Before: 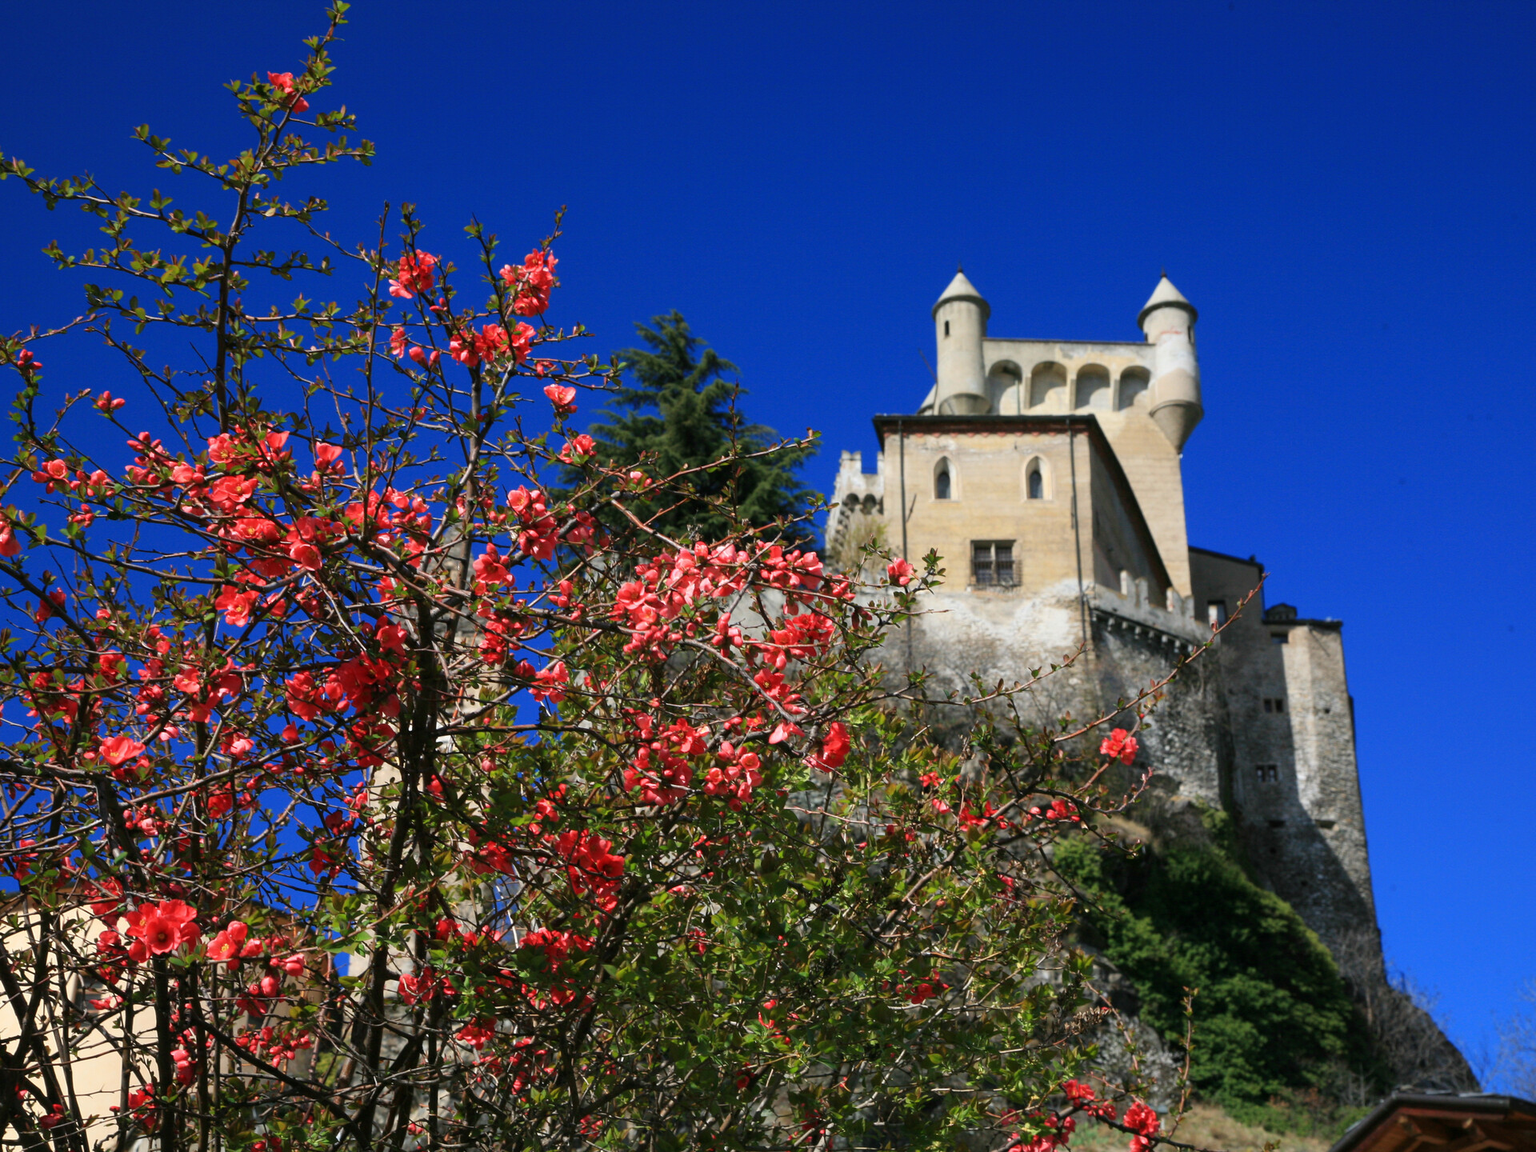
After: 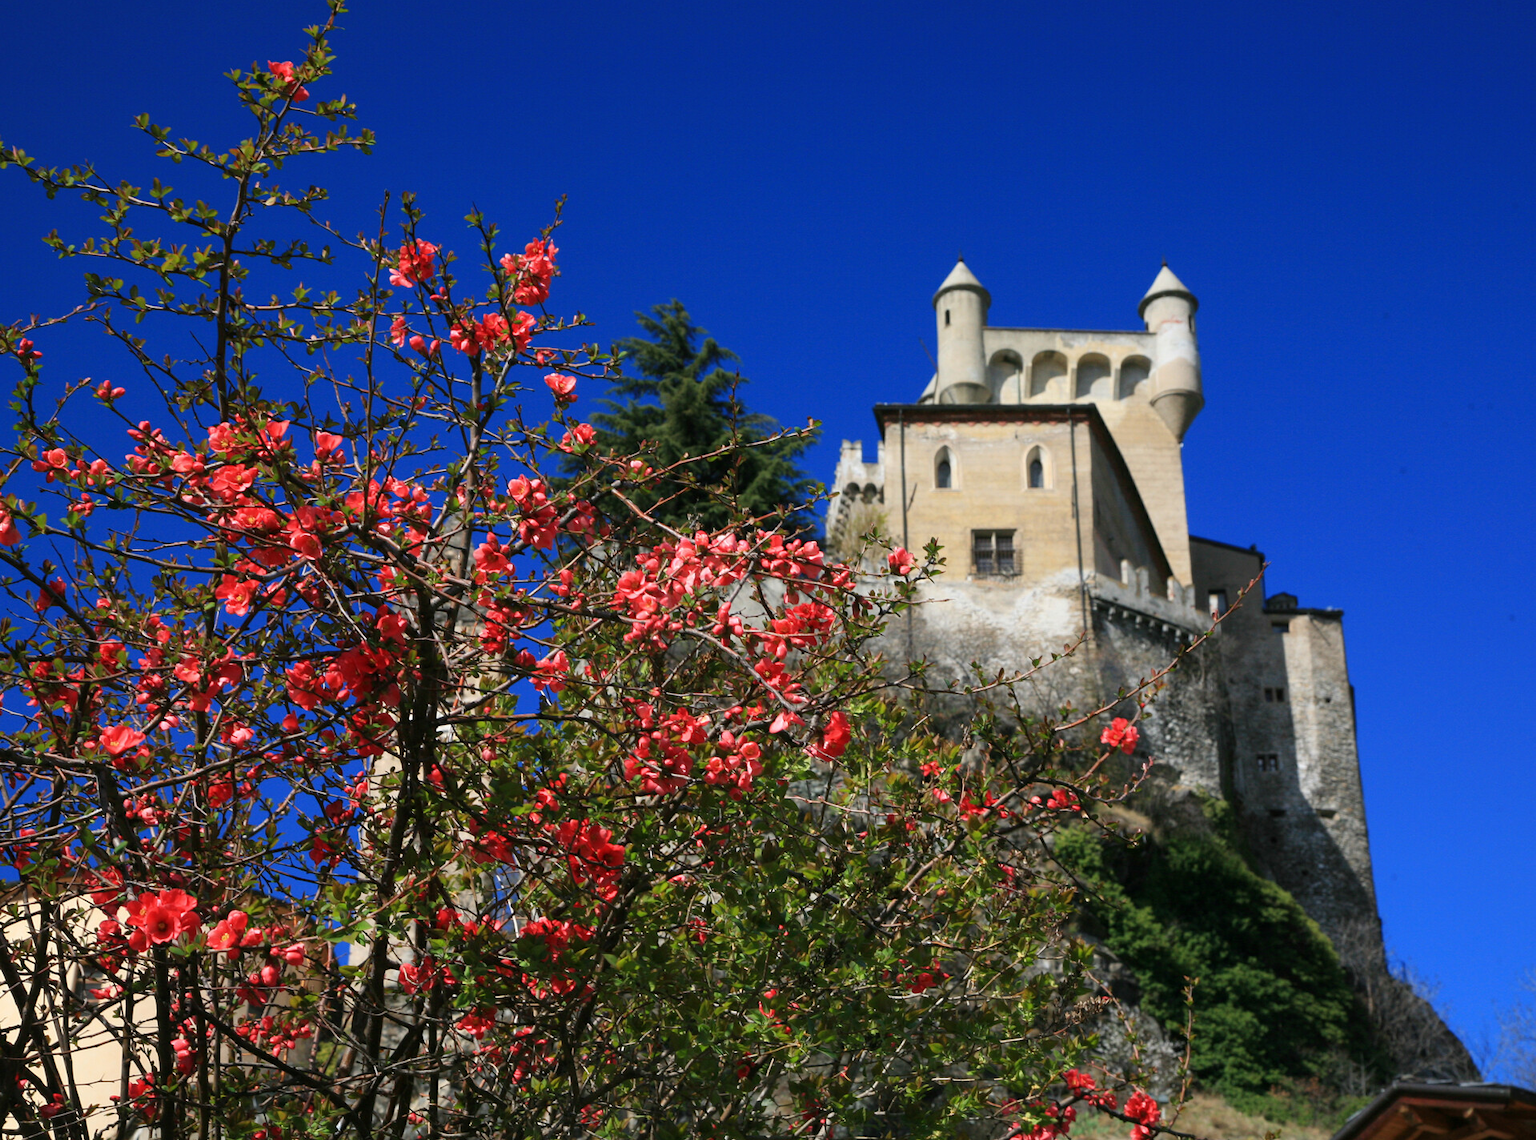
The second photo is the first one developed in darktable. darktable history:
crop: top 1.012%, right 0.025%
